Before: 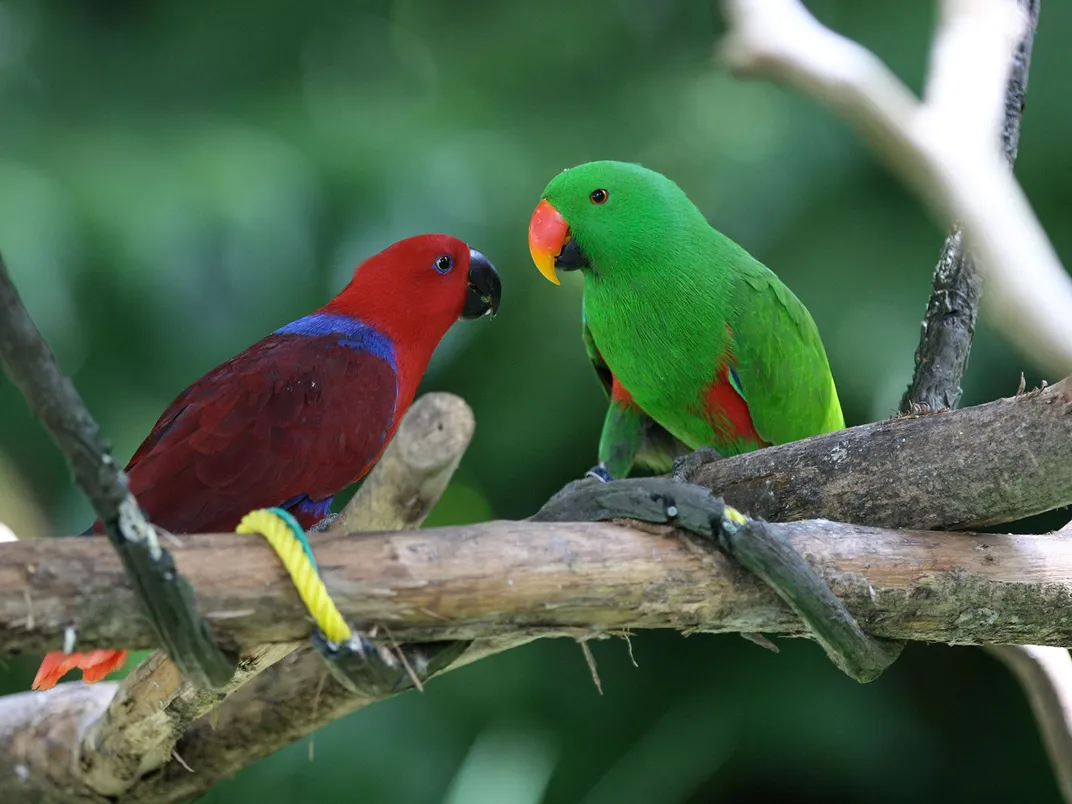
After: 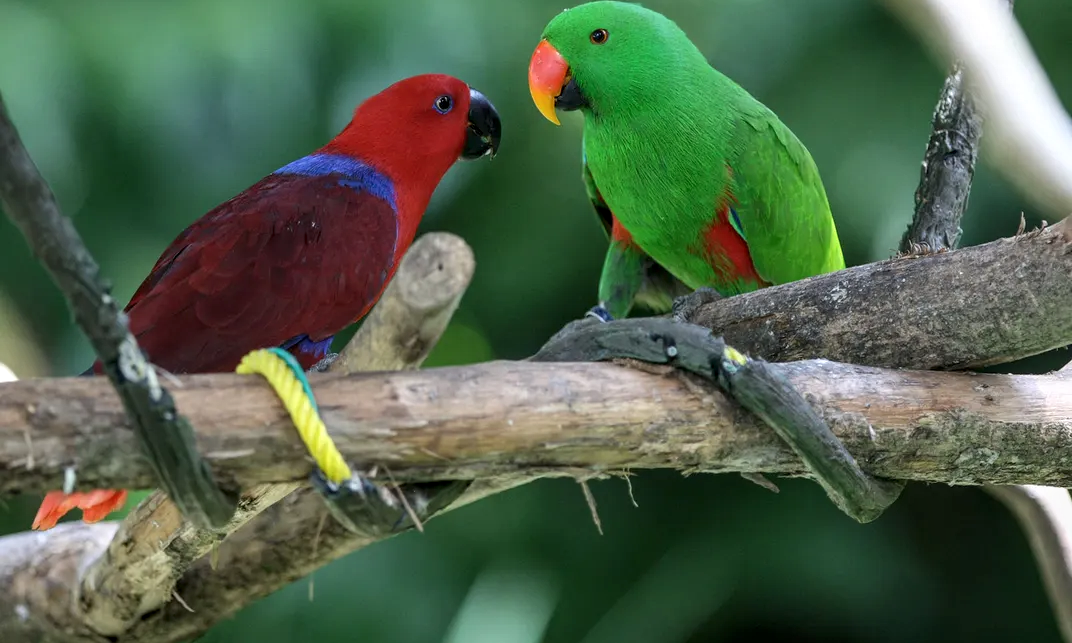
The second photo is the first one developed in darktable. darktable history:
crop and rotate: top 19.998%
local contrast: on, module defaults
